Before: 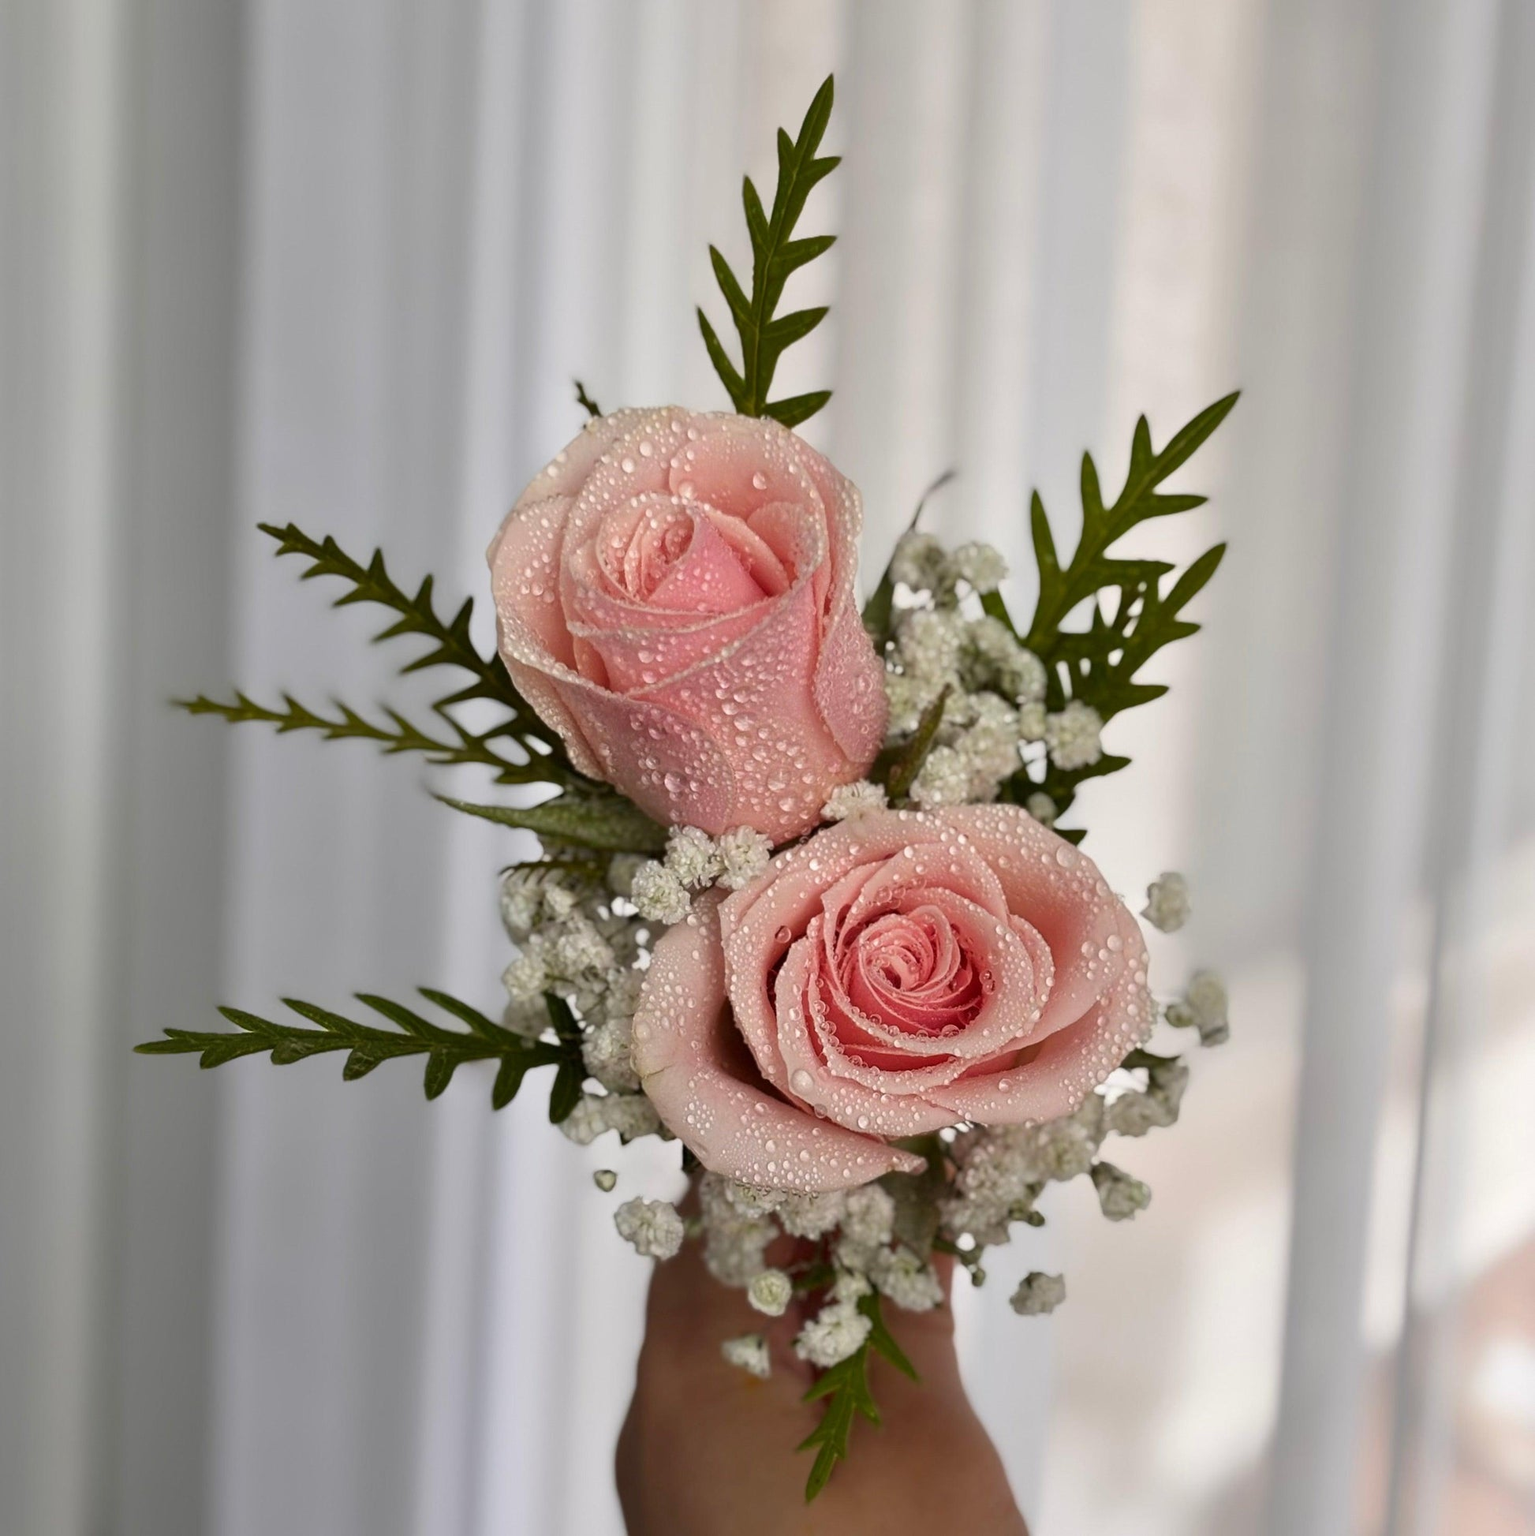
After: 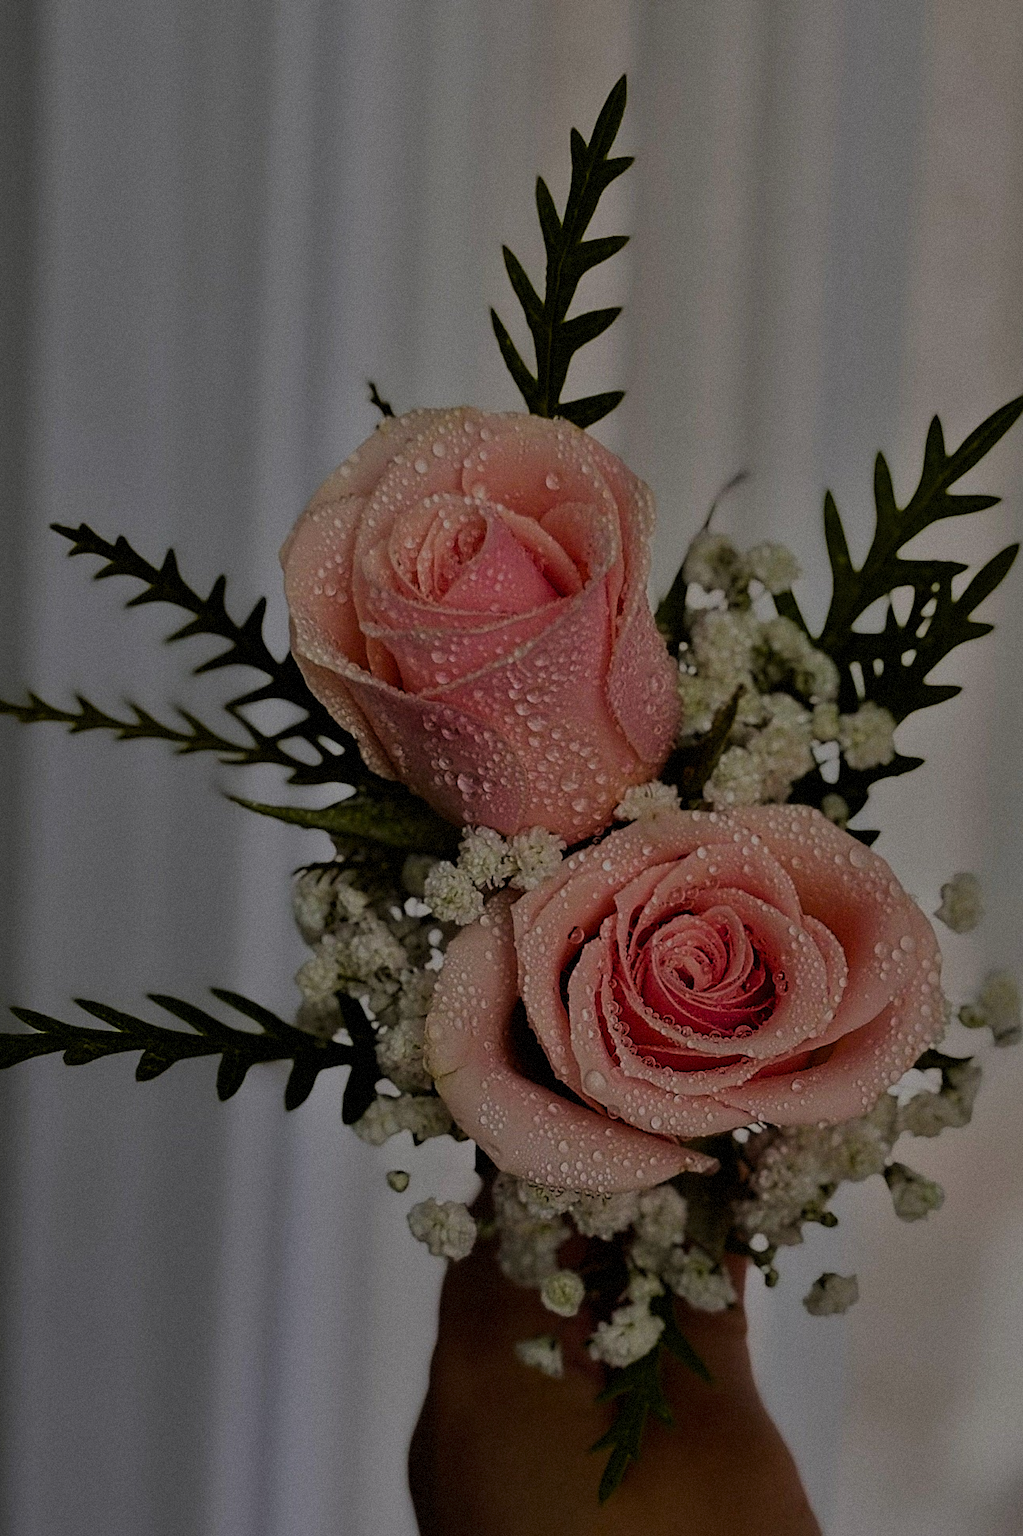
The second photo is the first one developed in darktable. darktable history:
color balance rgb: perceptual saturation grading › global saturation 30%, global vibrance 30%
crop and rotate: left 13.537%, right 19.796%
grain: mid-tones bias 0%
sharpen: on, module defaults
tone equalizer: -8 EV -2 EV, -7 EV -2 EV, -6 EV -2 EV, -5 EV -2 EV, -4 EV -2 EV, -3 EV -2 EV, -2 EV -2 EV, -1 EV -1.63 EV, +0 EV -2 EV
filmic rgb: black relative exposure -7.65 EV, white relative exposure 4.56 EV, hardness 3.61
